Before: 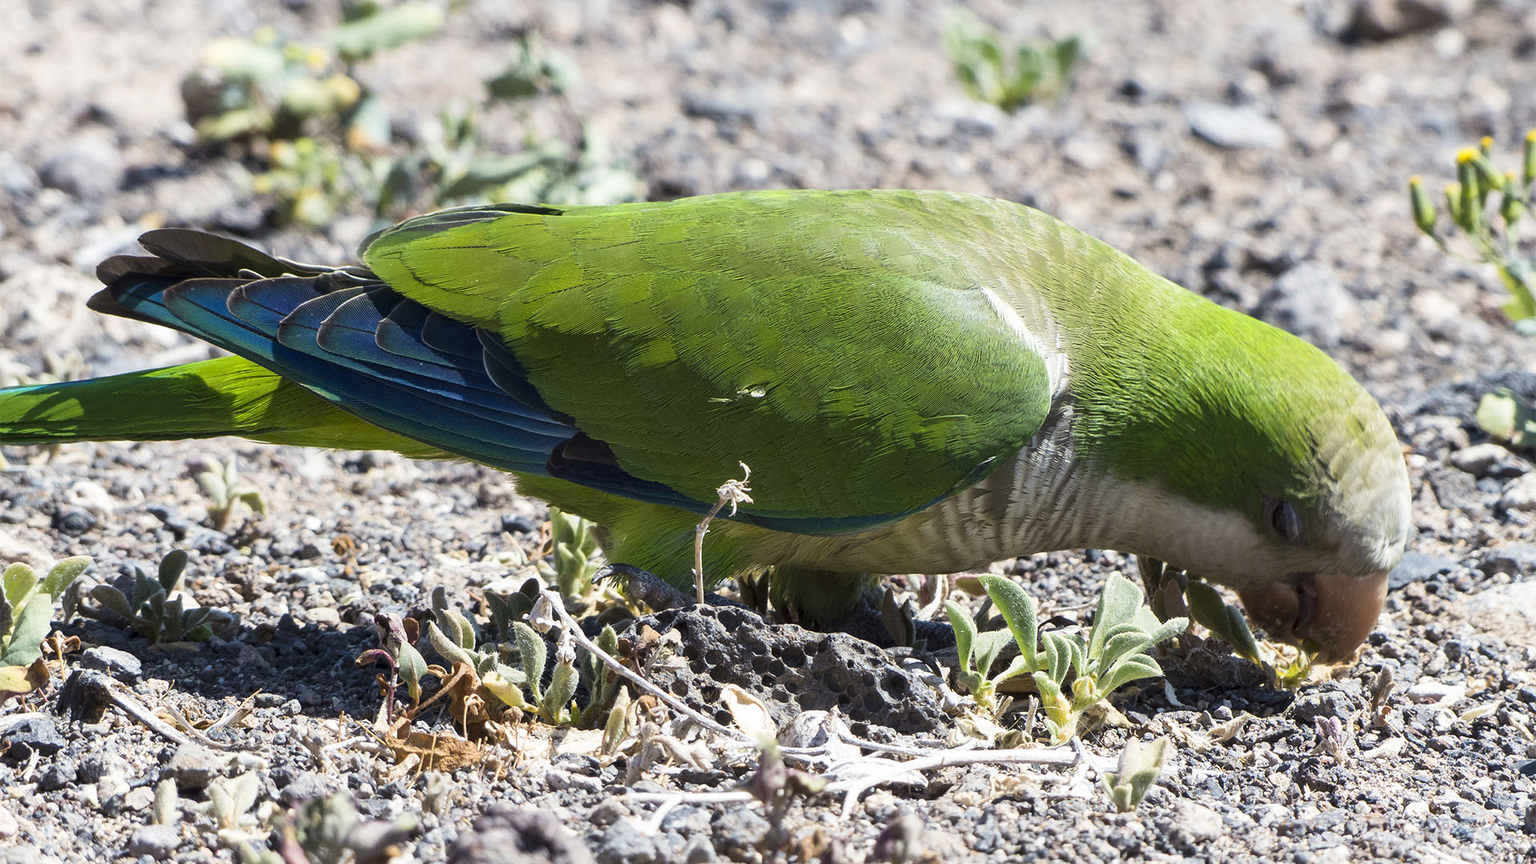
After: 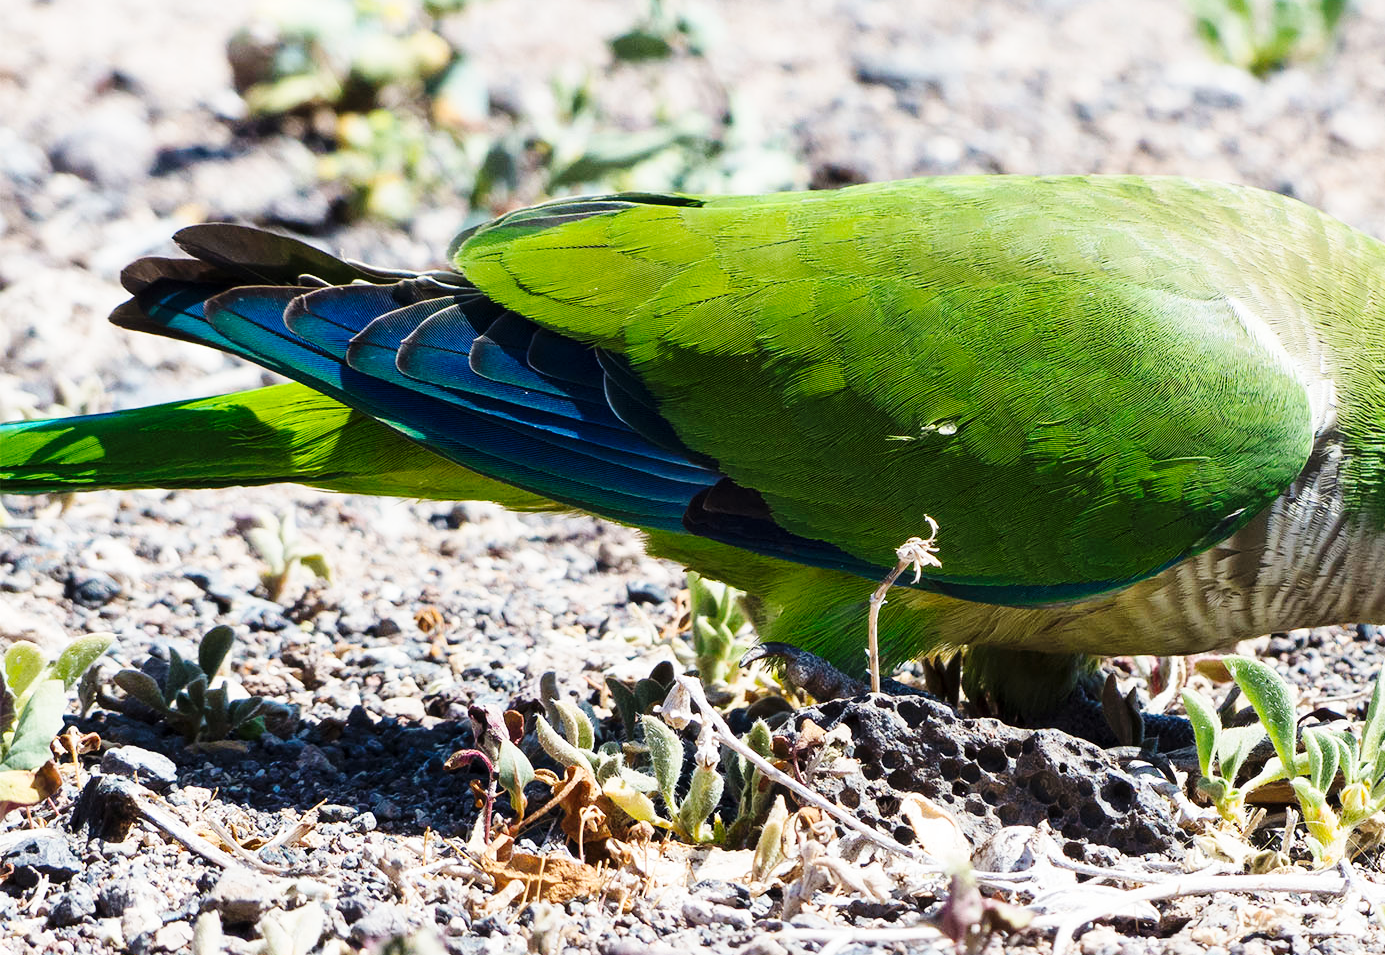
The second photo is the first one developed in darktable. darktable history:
crop: top 5.779%, right 27.864%, bottom 5.734%
base curve: curves: ch0 [(0, 0) (0.032, 0.025) (0.121, 0.166) (0.206, 0.329) (0.605, 0.79) (1, 1)], preserve colors none
